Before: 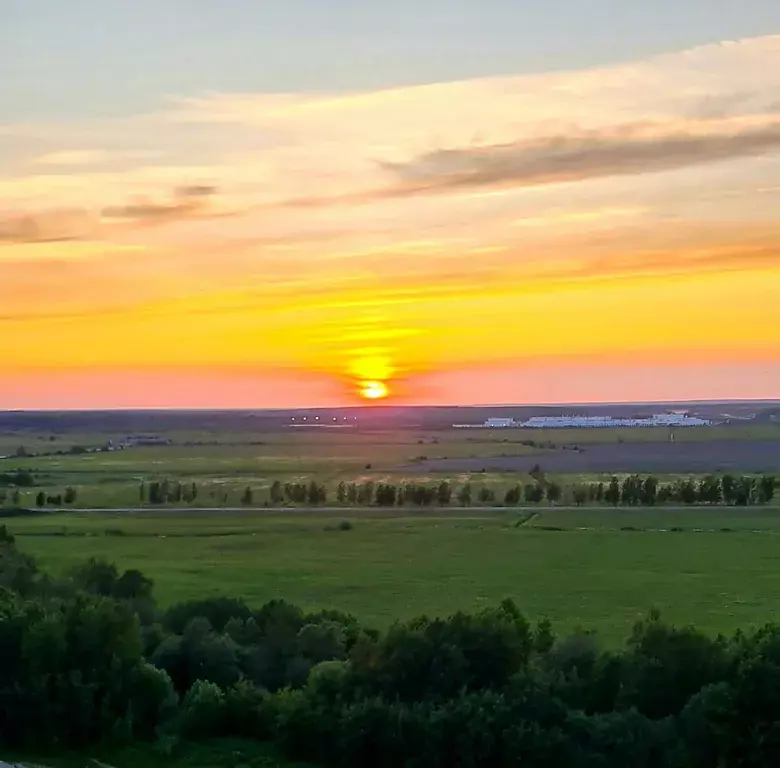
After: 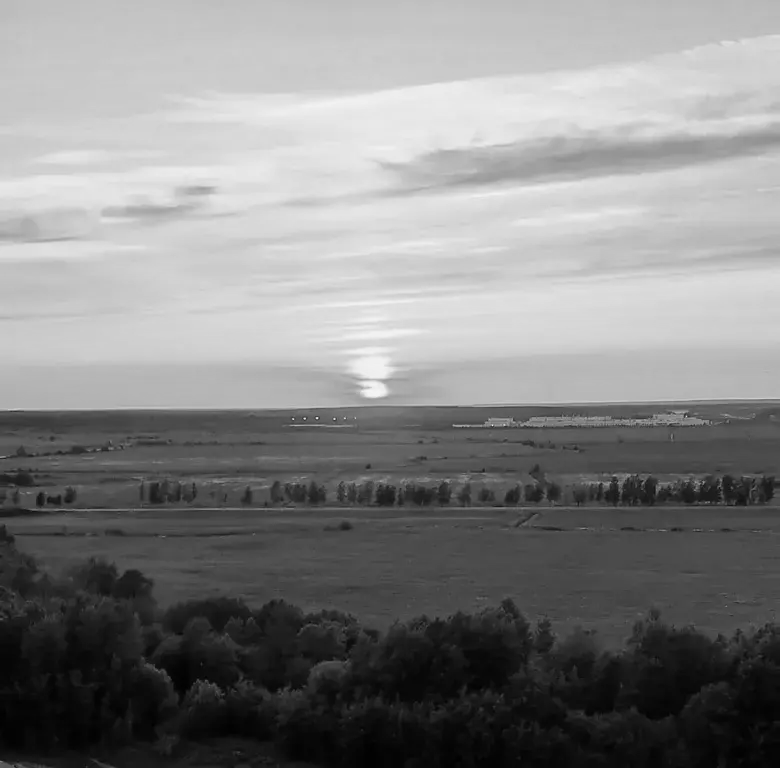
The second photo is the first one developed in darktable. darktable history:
monochrome: a -35.87, b 49.73, size 1.7
tone equalizer: on, module defaults
white balance: red 1, blue 1
